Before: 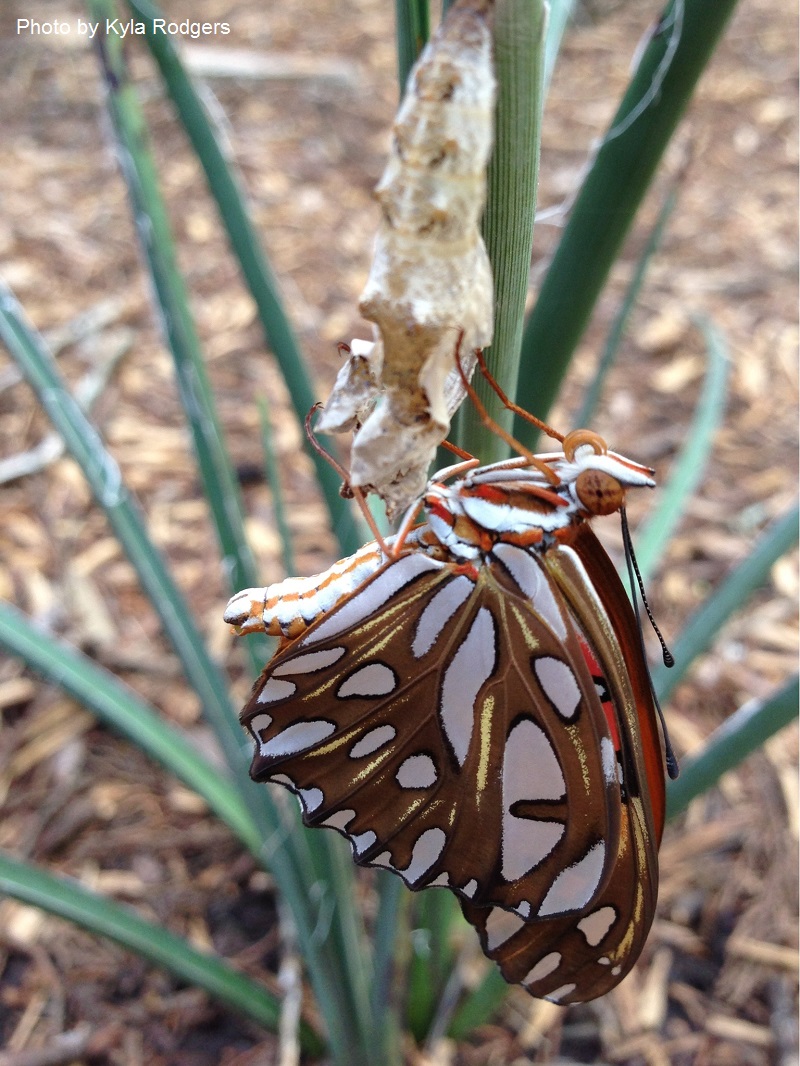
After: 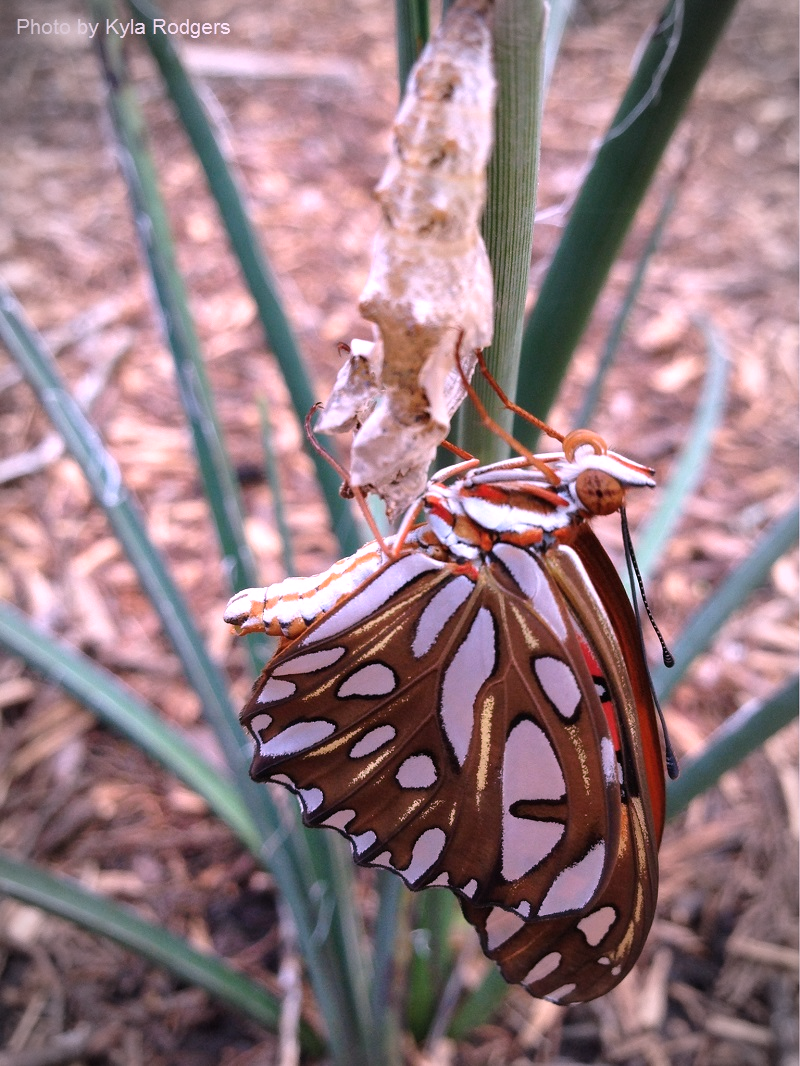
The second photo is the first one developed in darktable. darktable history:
color correction: highlights a* -0.137, highlights b* -5.91, shadows a* -0.137, shadows b* -0.137
white balance: red 1.188, blue 1.11
vignetting: automatic ratio true
